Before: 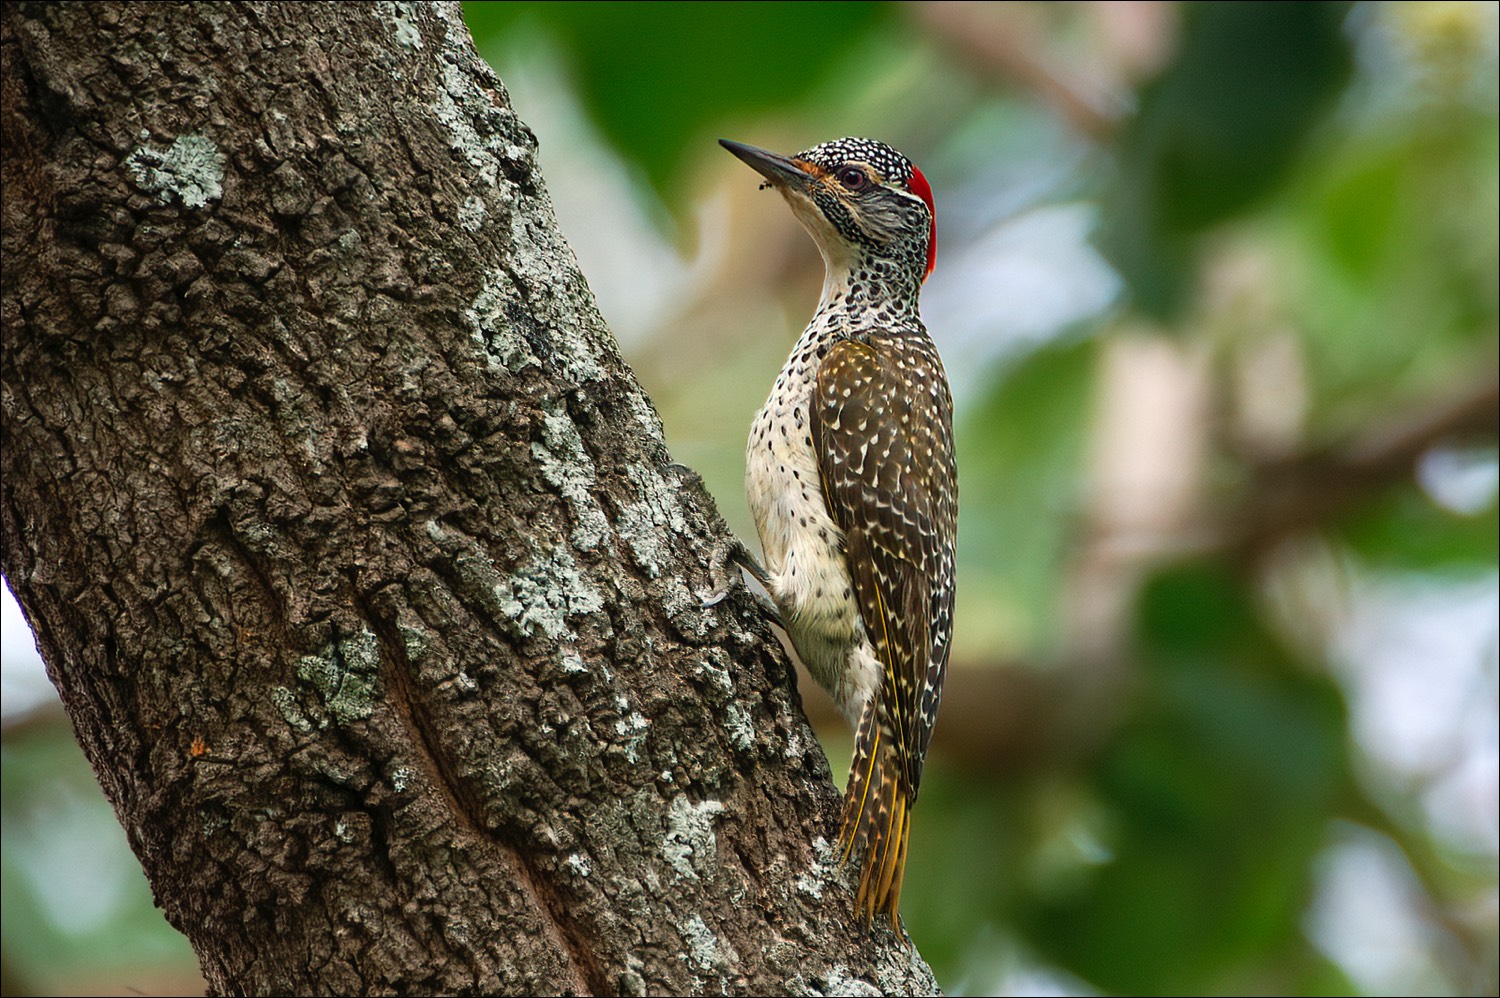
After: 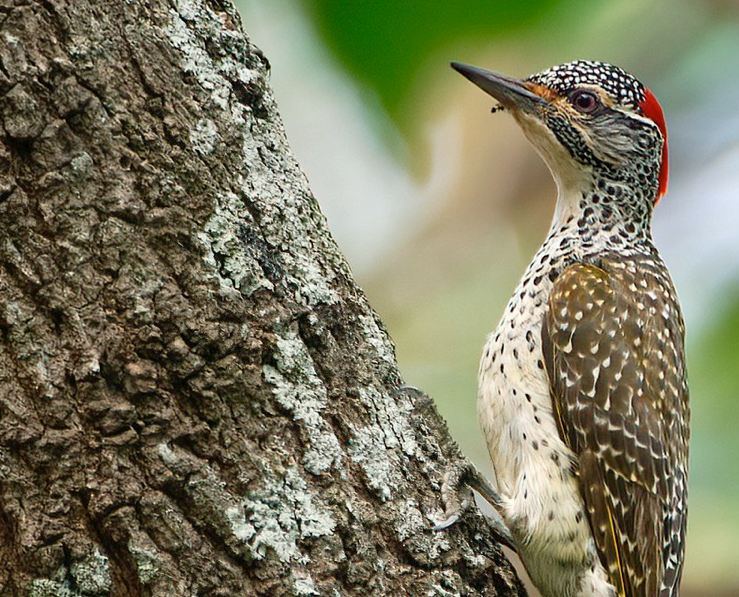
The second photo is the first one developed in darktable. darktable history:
crop: left 17.887%, top 7.799%, right 32.844%, bottom 32.358%
